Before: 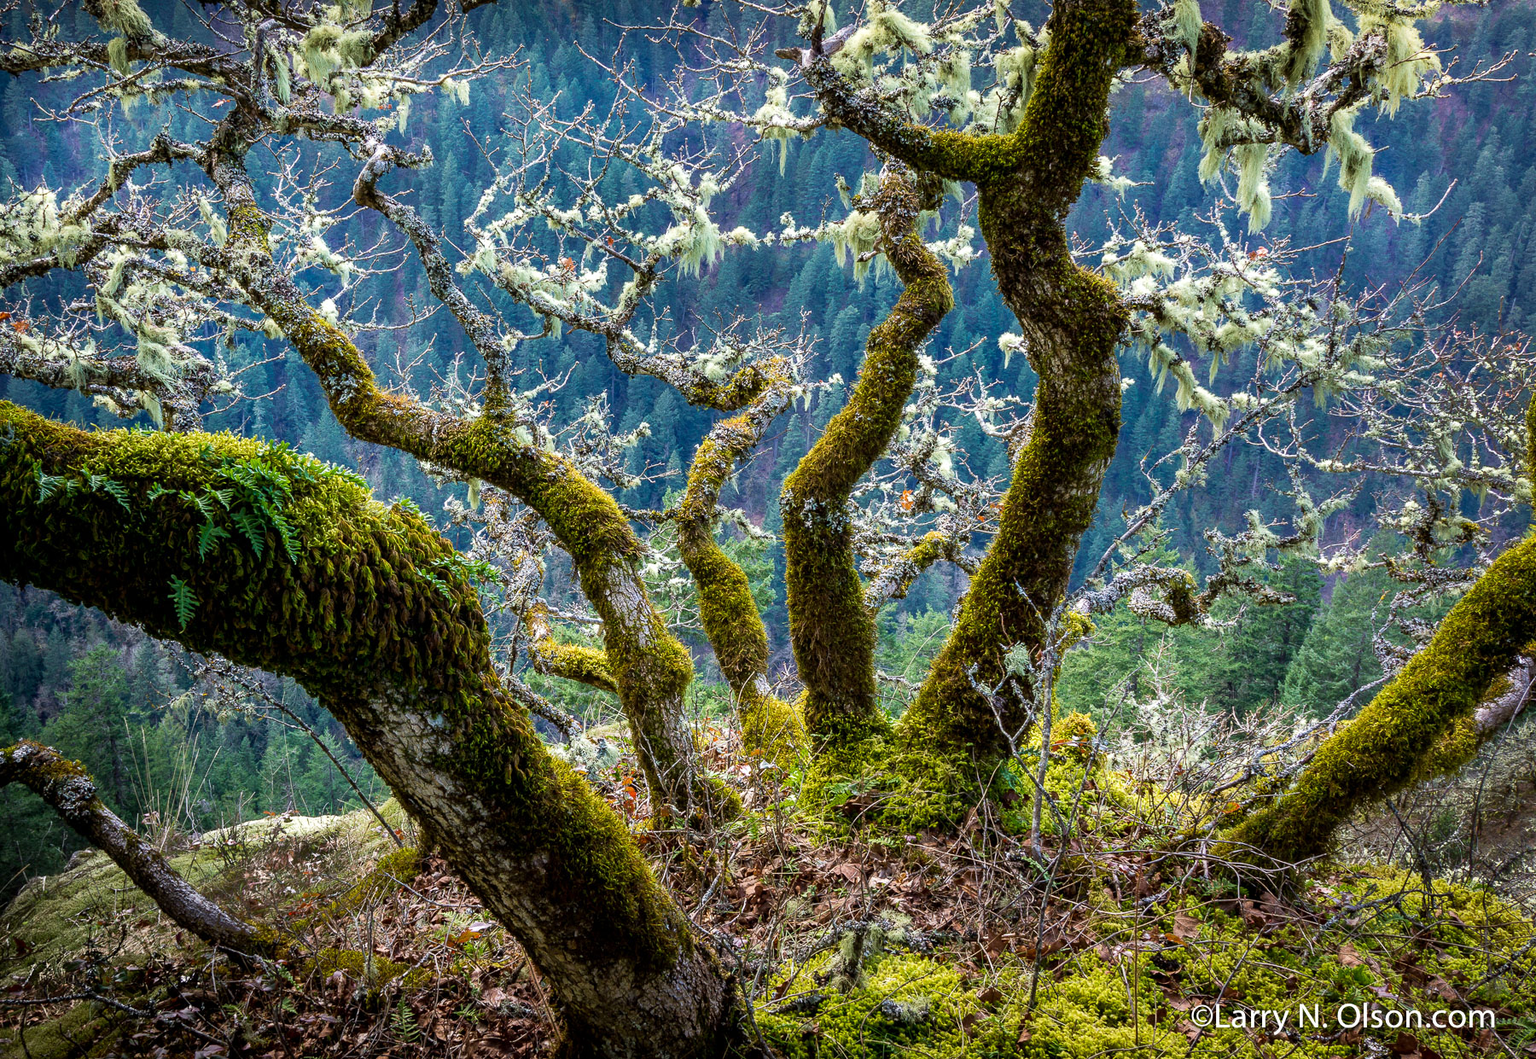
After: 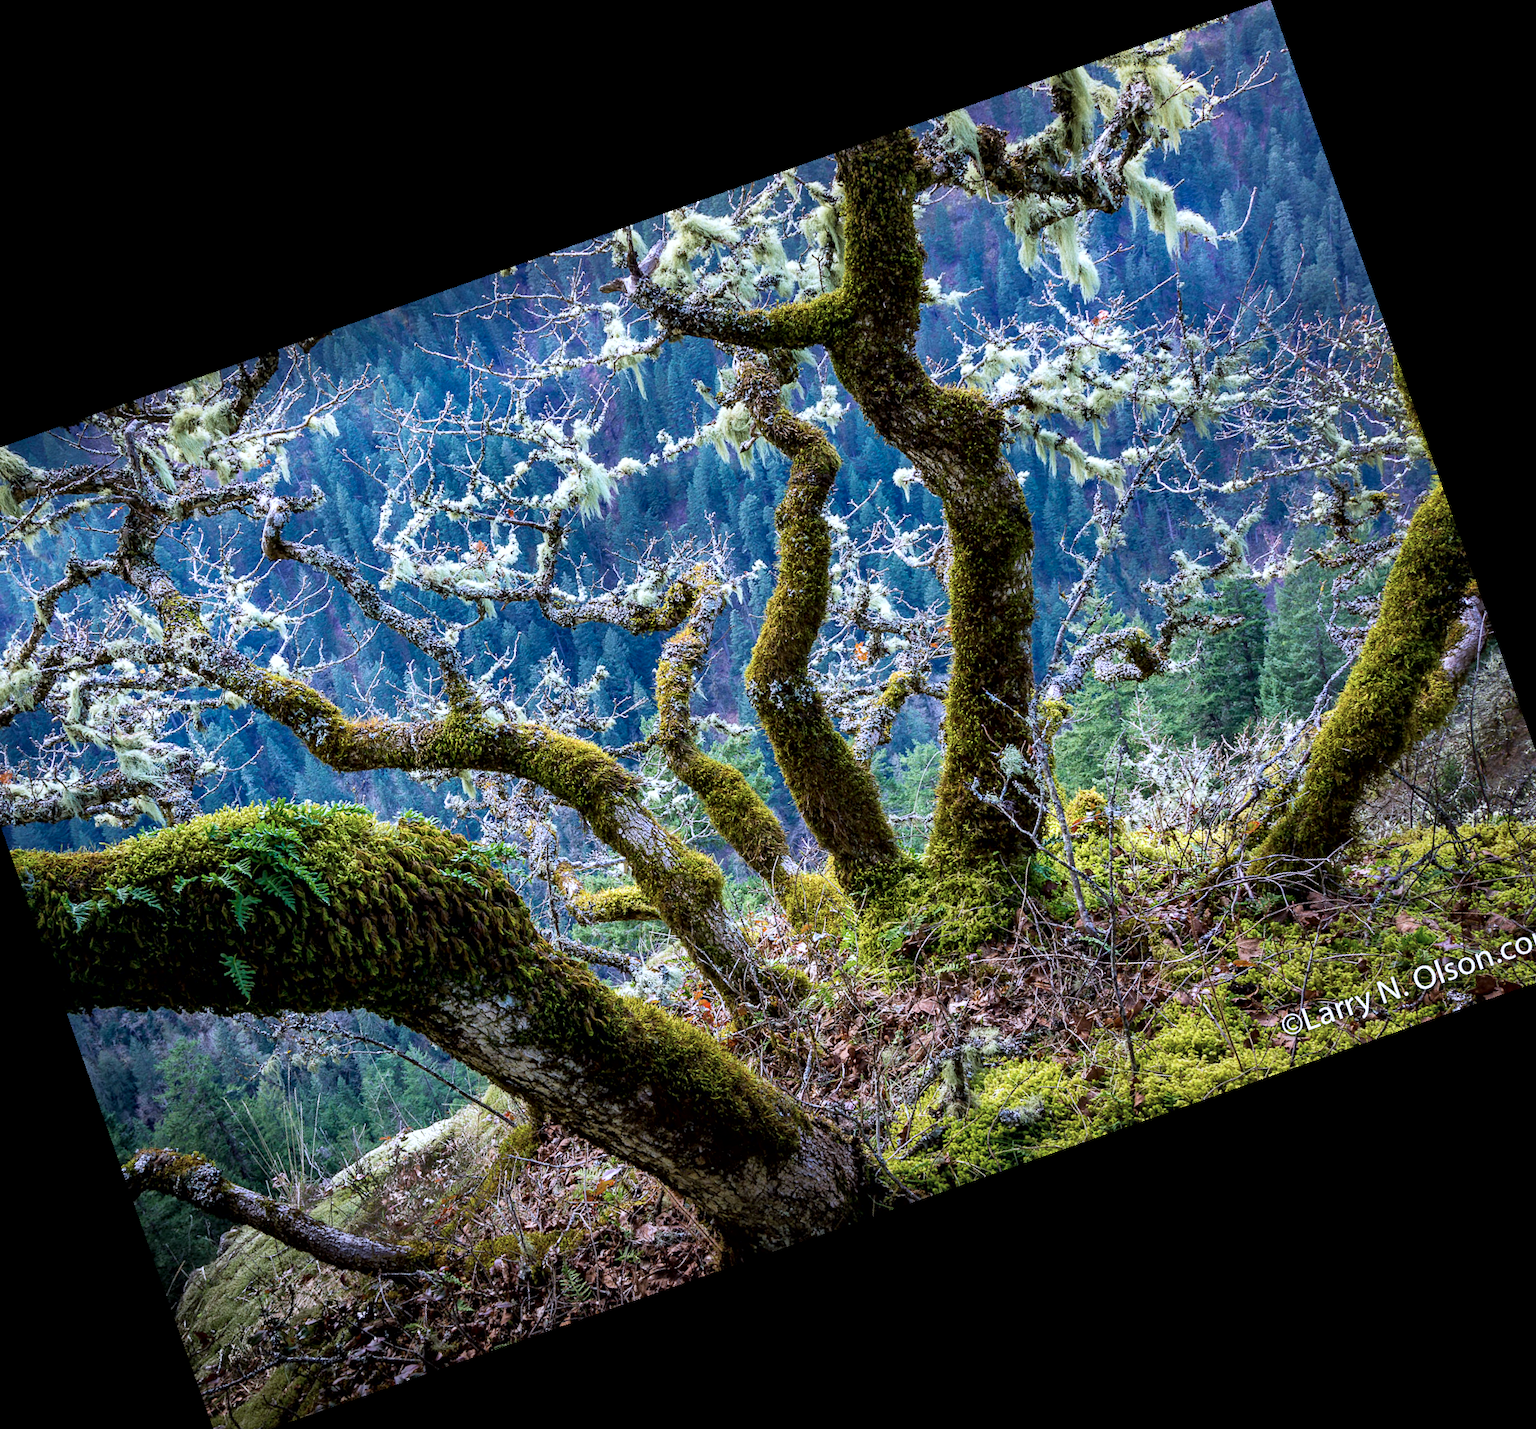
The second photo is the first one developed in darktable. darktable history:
local contrast: mode bilateral grid, contrast 20, coarseness 100, detail 150%, midtone range 0.2
color calibration: illuminant custom, x 0.373, y 0.388, temperature 4269.97 K
crop and rotate: angle 19.43°, left 6.812%, right 4.125%, bottom 1.087%
tone equalizer: on, module defaults
